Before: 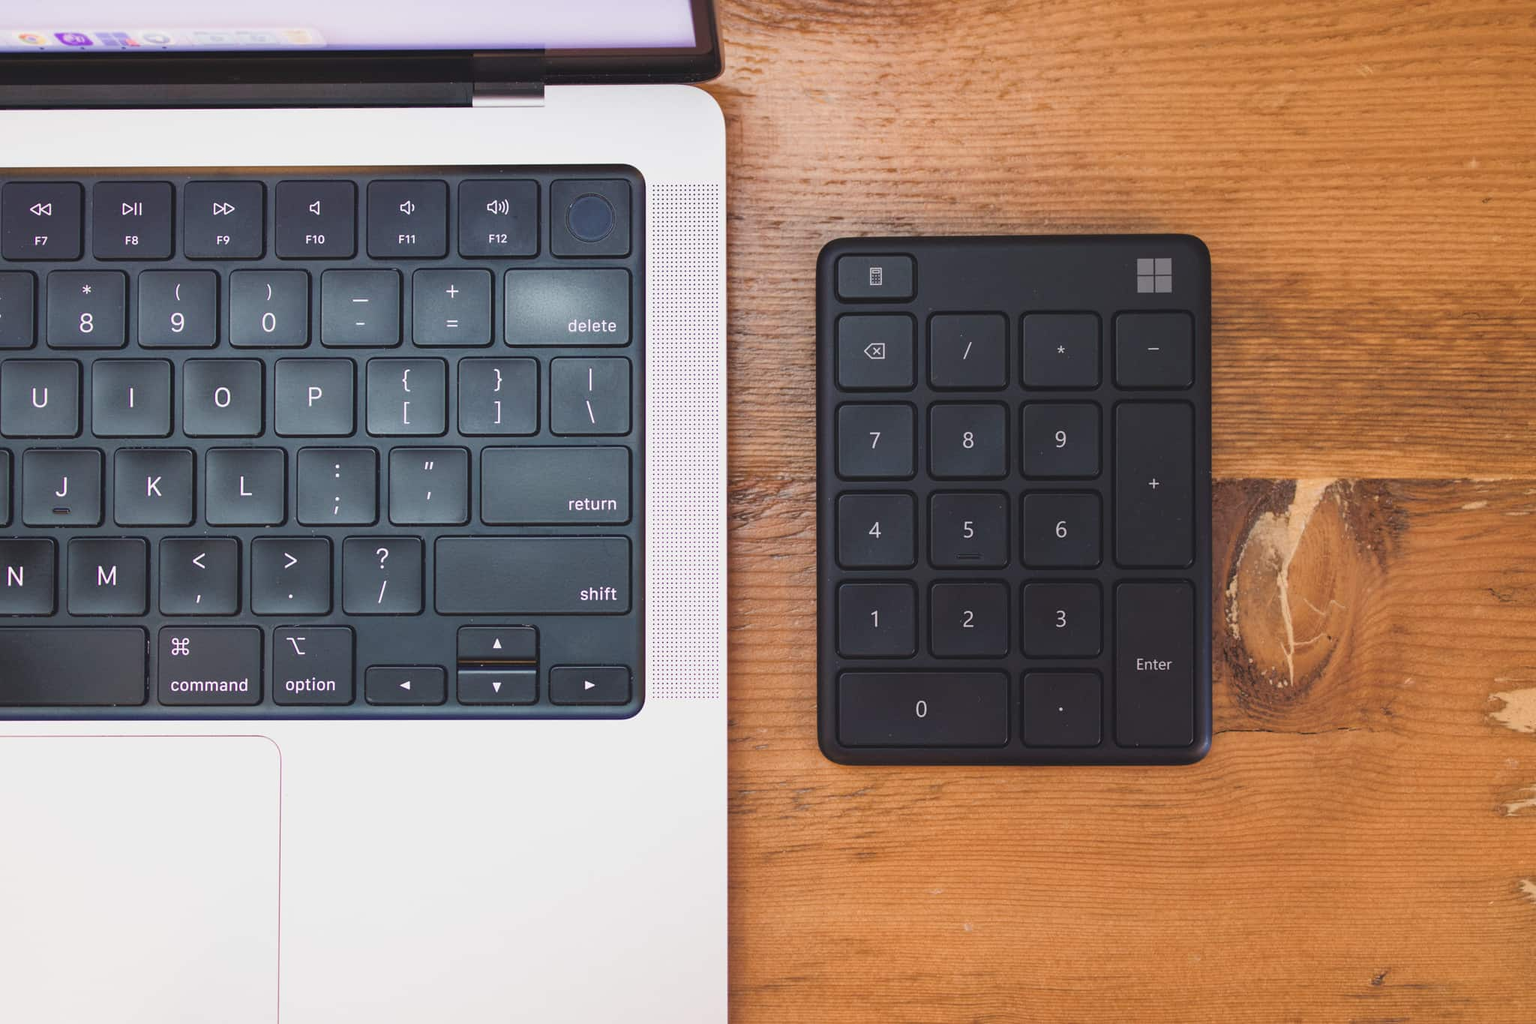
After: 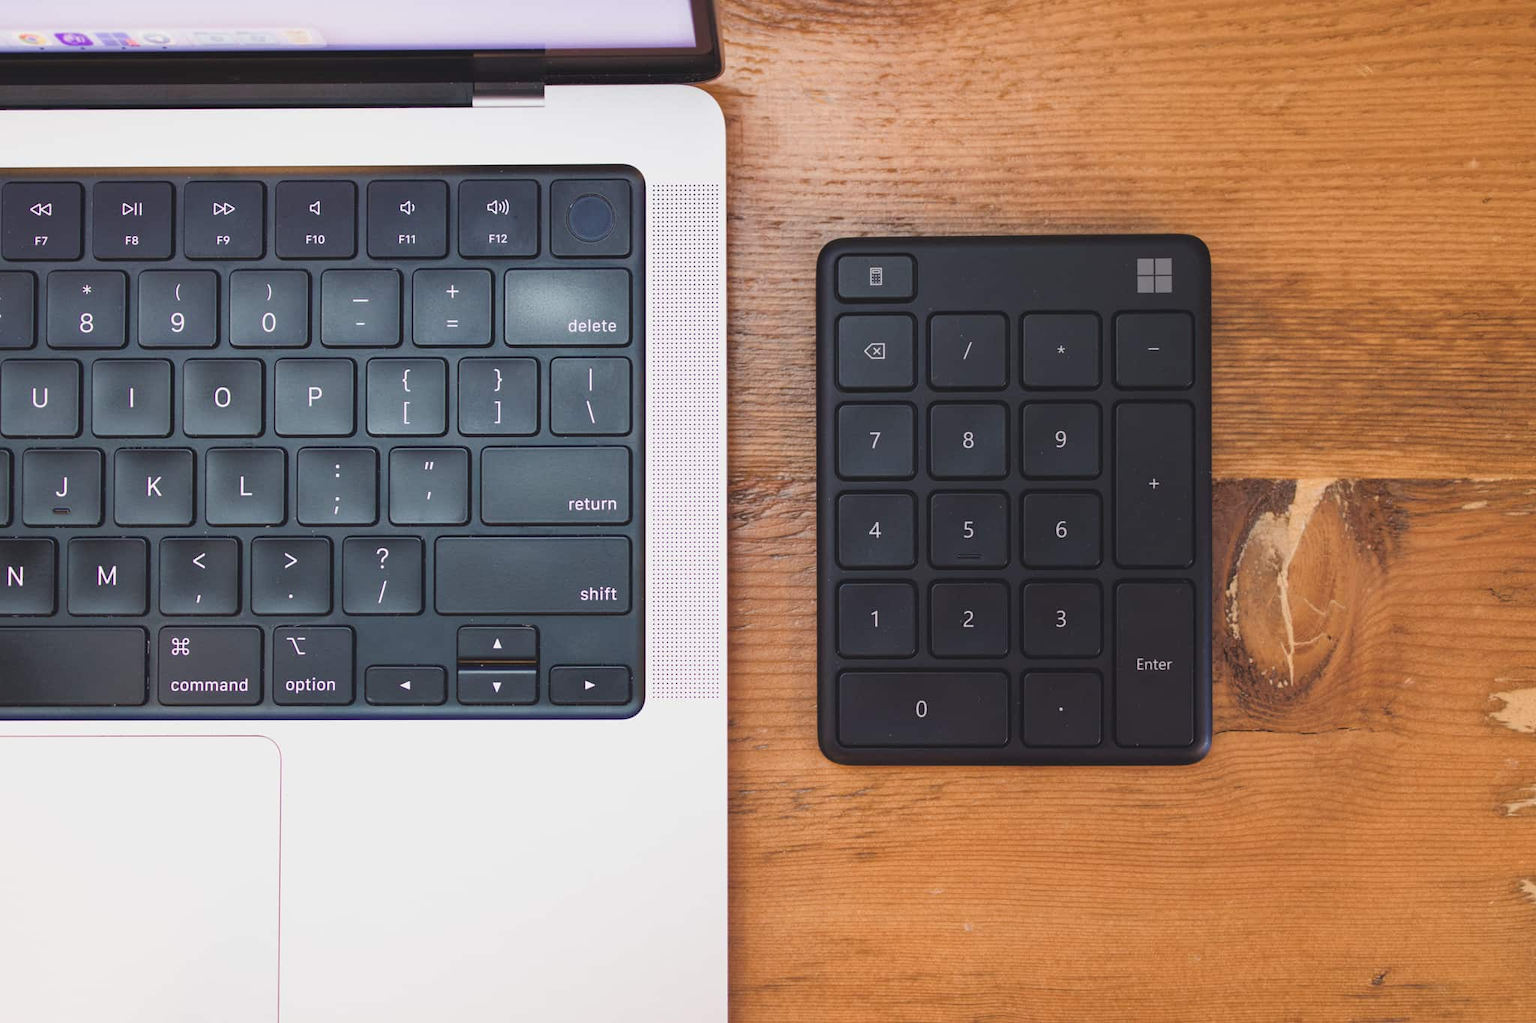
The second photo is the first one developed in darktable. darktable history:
color correction: highlights b* -0.062
